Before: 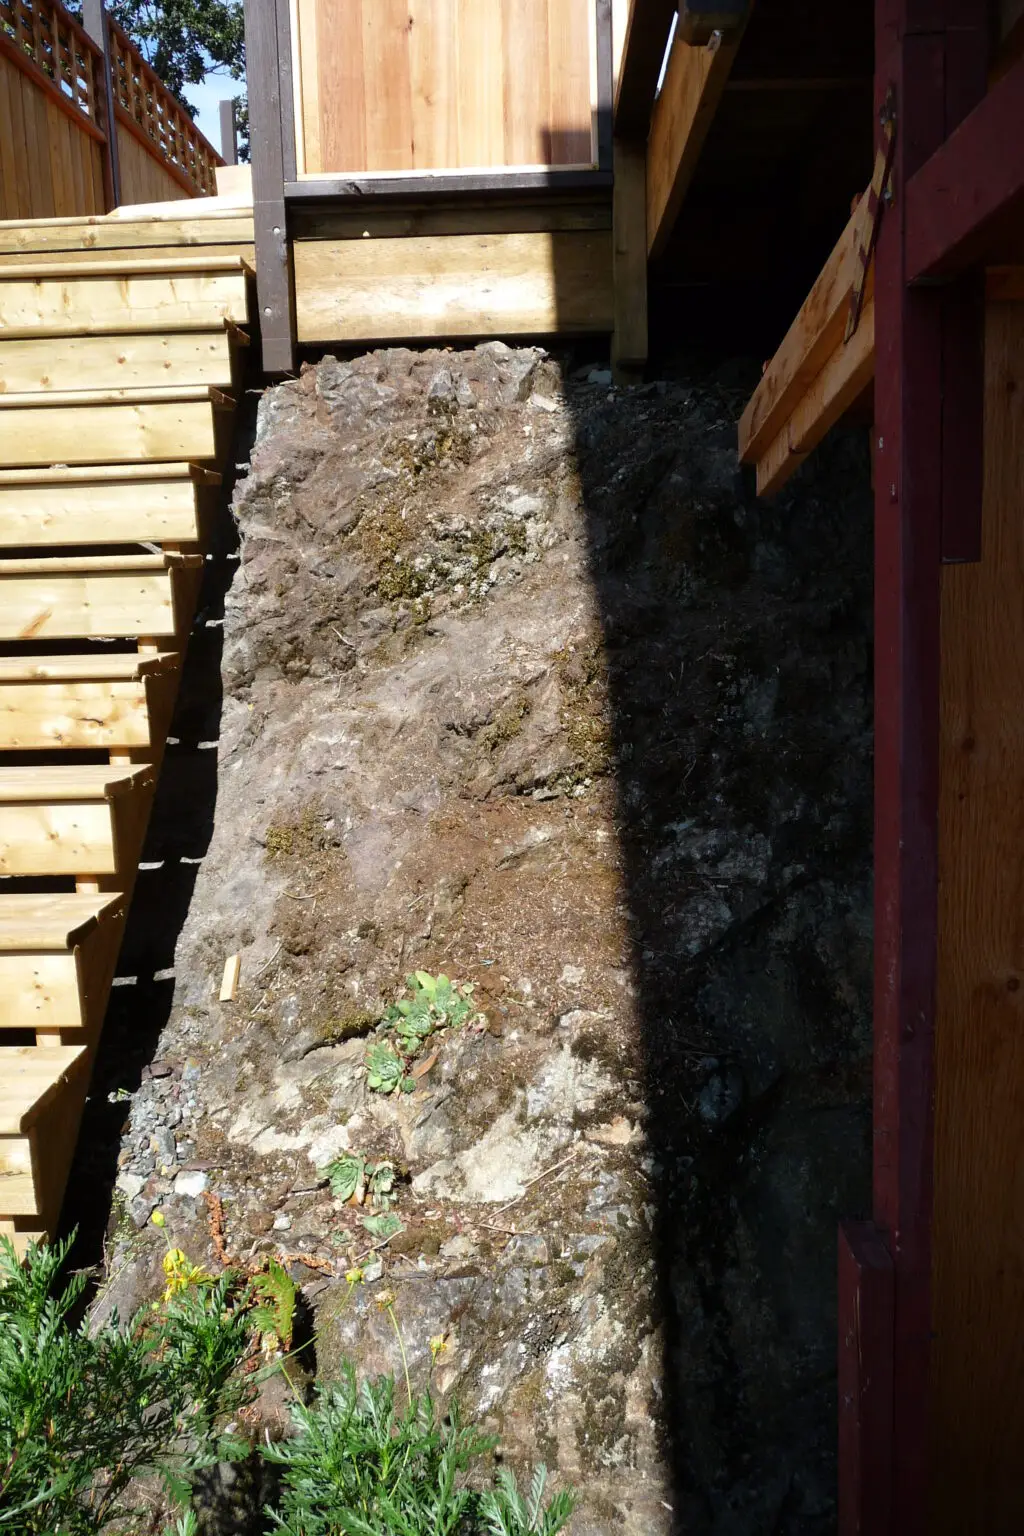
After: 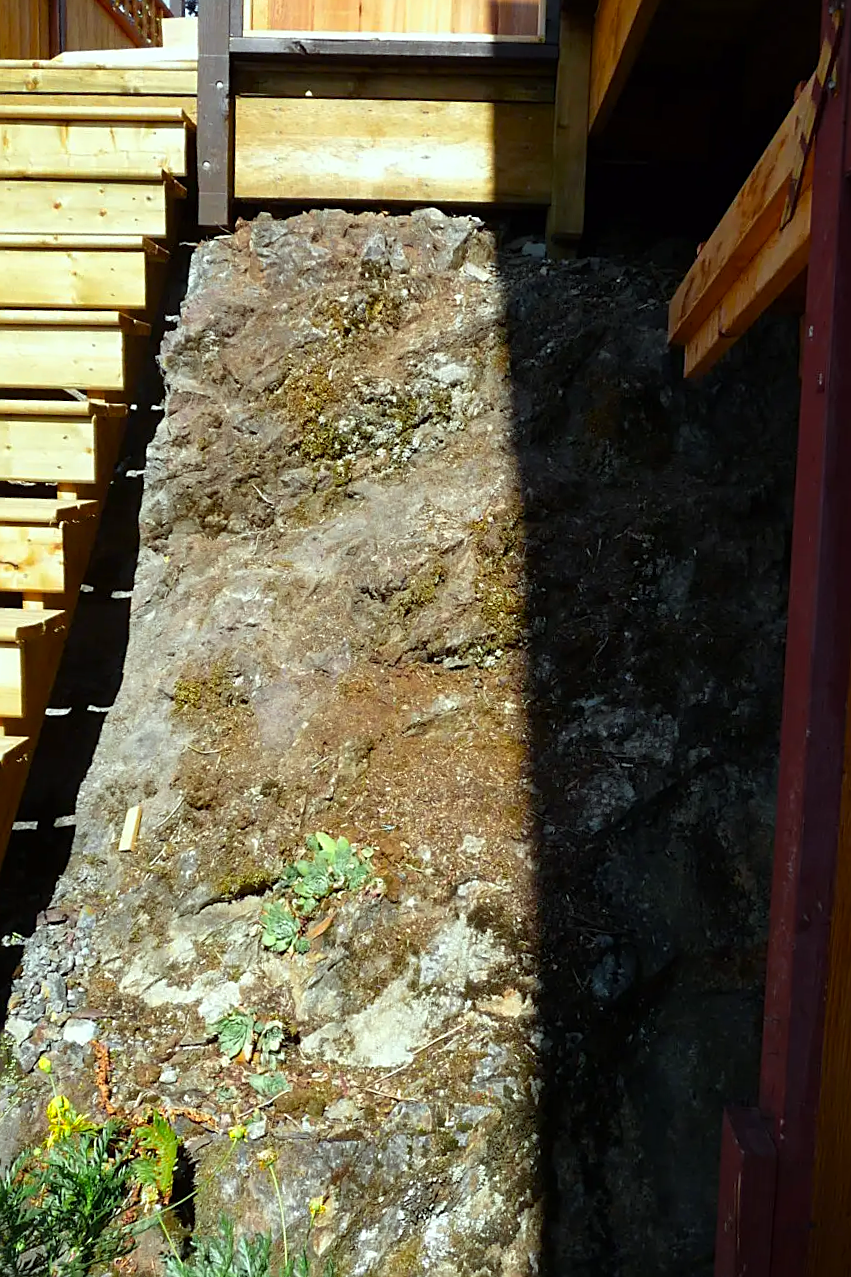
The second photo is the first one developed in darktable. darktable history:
color correction: highlights a* -6.69, highlights b* 0.49
color zones: curves: ch0 [(0.224, 0.526) (0.75, 0.5)]; ch1 [(0.055, 0.526) (0.224, 0.761) (0.377, 0.526) (0.75, 0.5)]
crop and rotate: angle -3.27°, left 5.211%, top 5.211%, right 4.607%, bottom 4.607%
sharpen: on, module defaults
